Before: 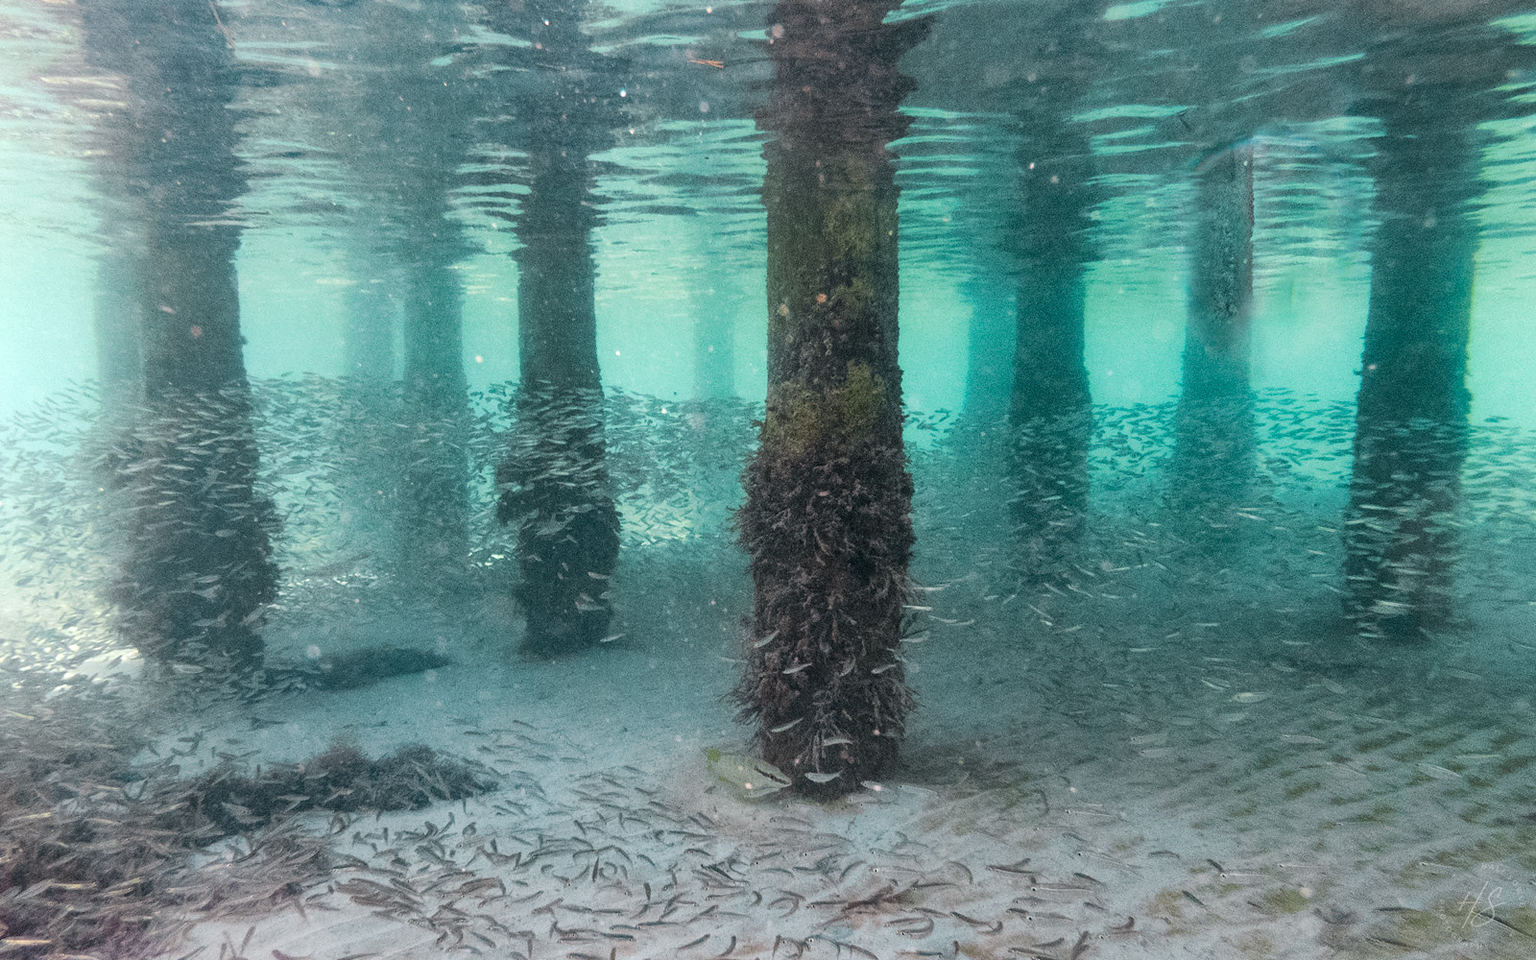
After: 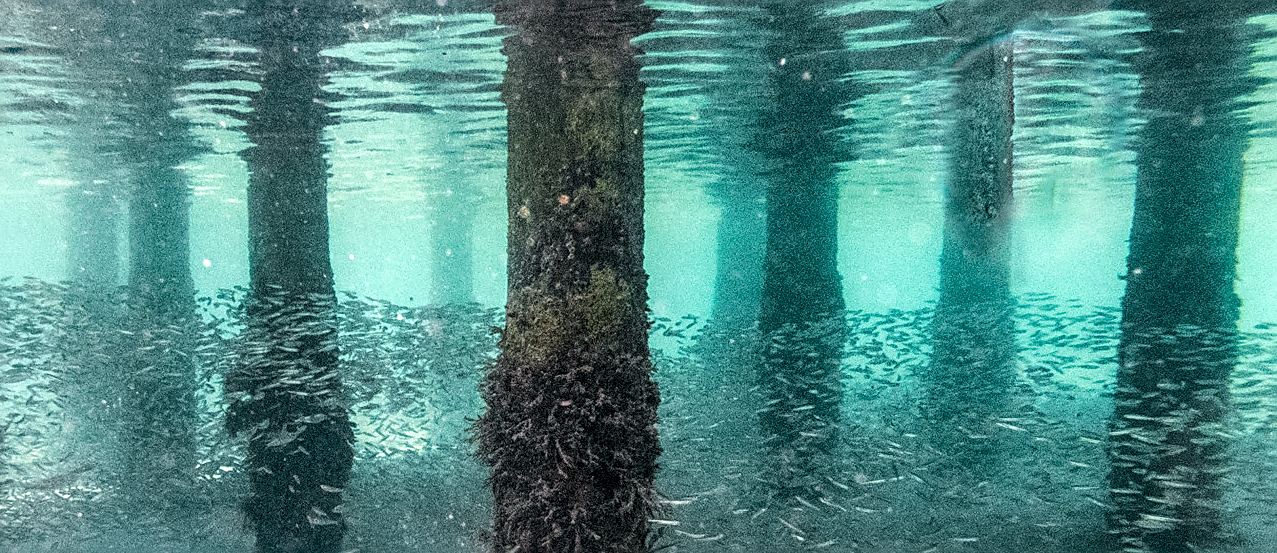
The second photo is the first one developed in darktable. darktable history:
local contrast: detail 160%
crop: left 18.272%, top 11.101%, right 1.895%, bottom 33.55%
sharpen: amount 0.593
